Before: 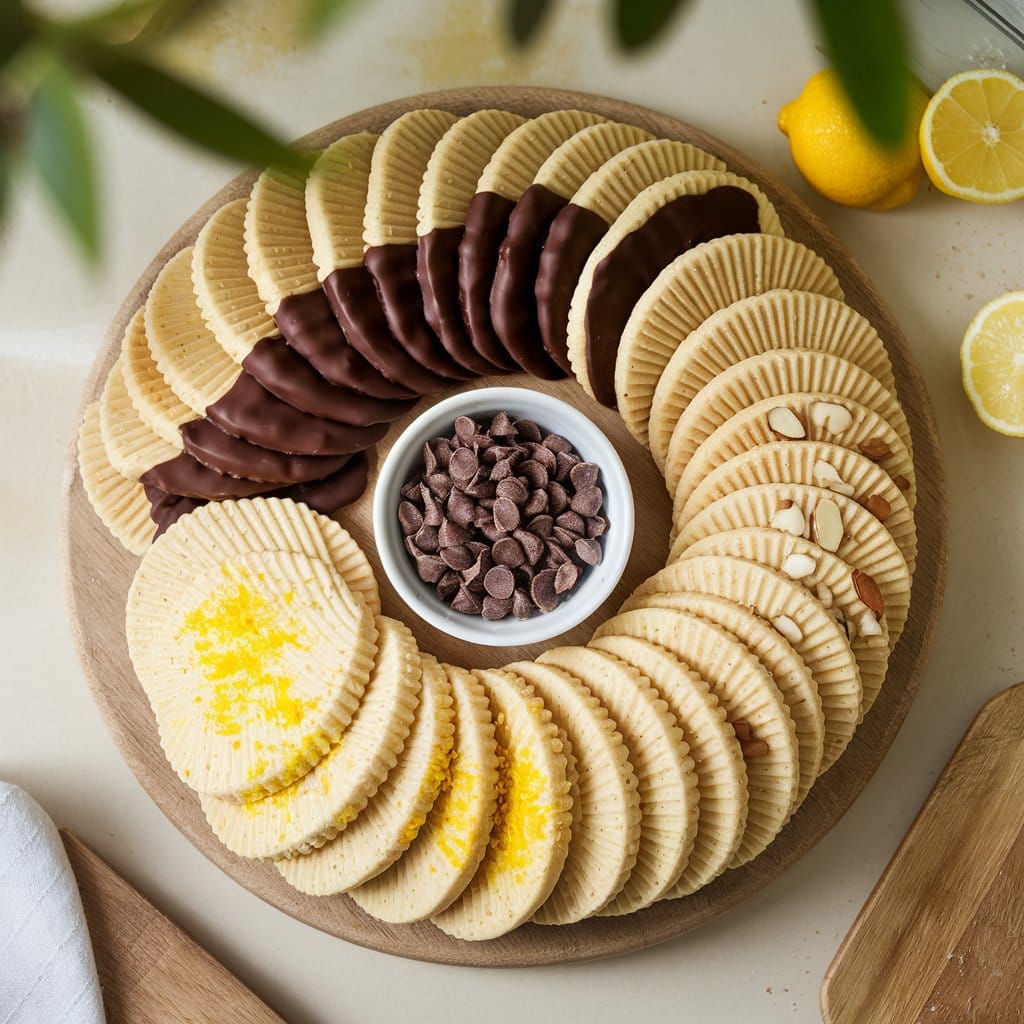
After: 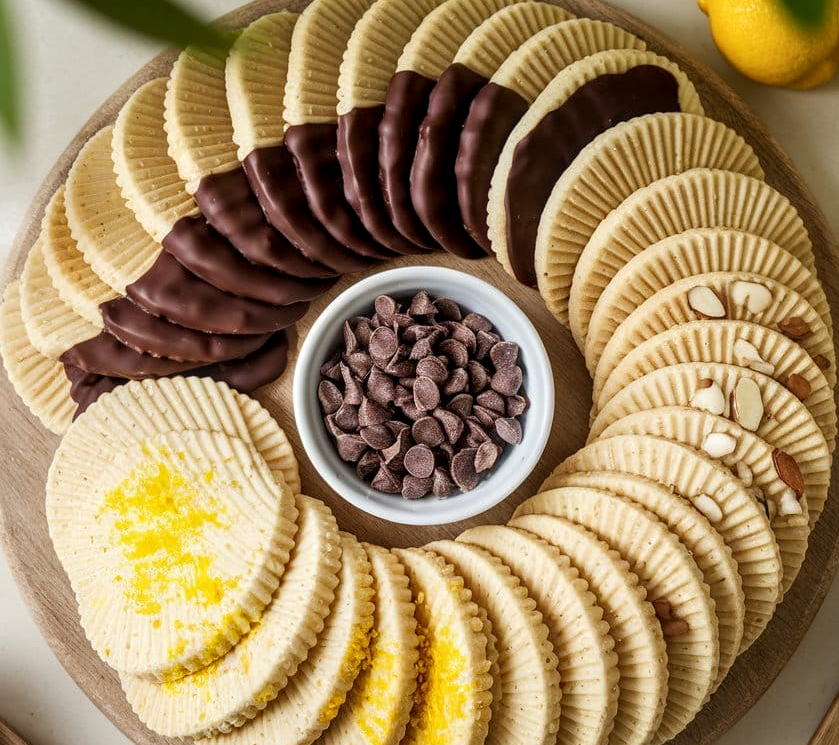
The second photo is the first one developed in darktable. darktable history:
crop: left 7.856%, top 11.836%, right 10.12%, bottom 15.387%
local contrast: detail 130%
